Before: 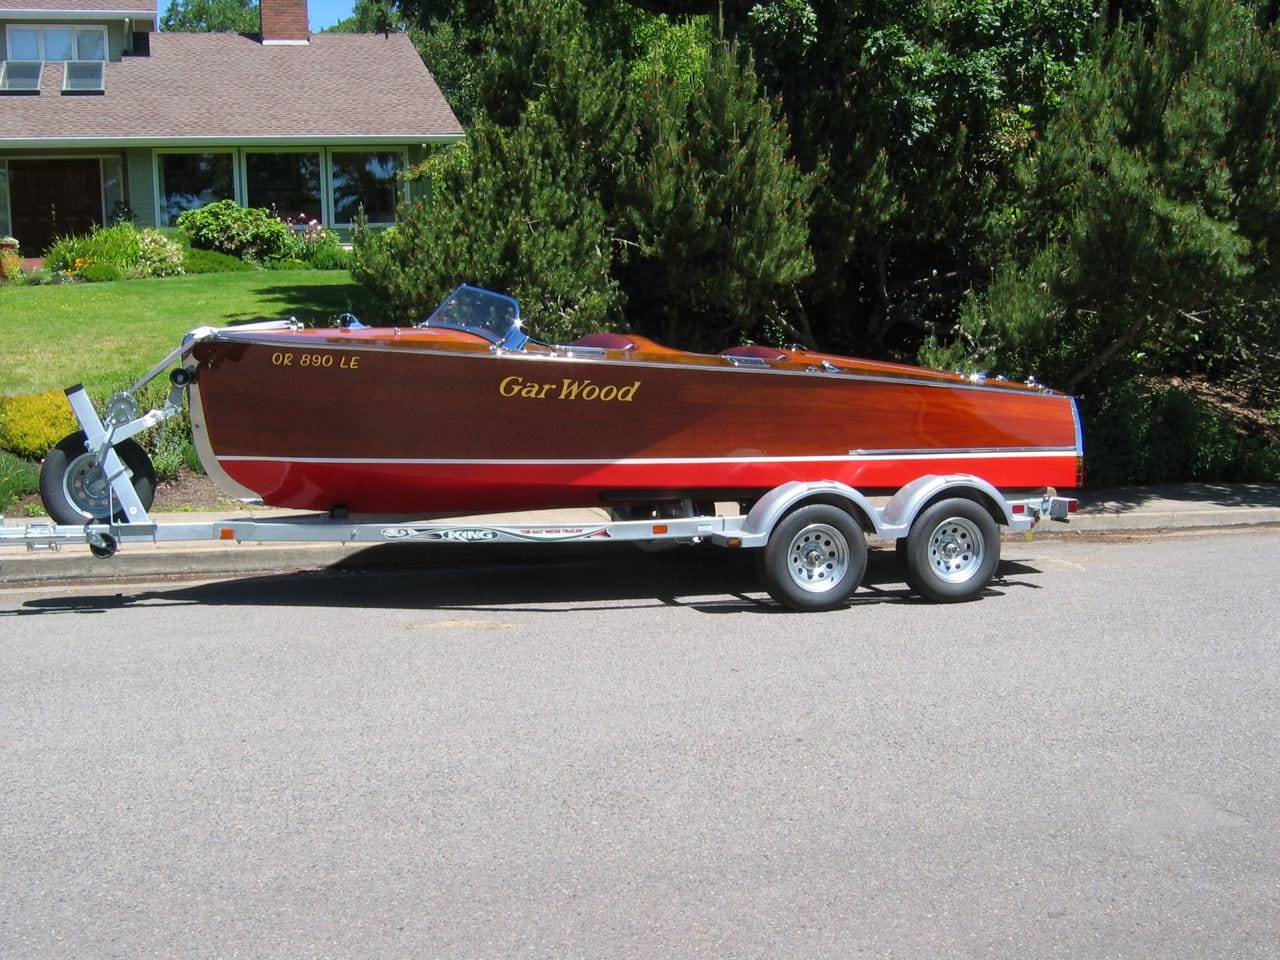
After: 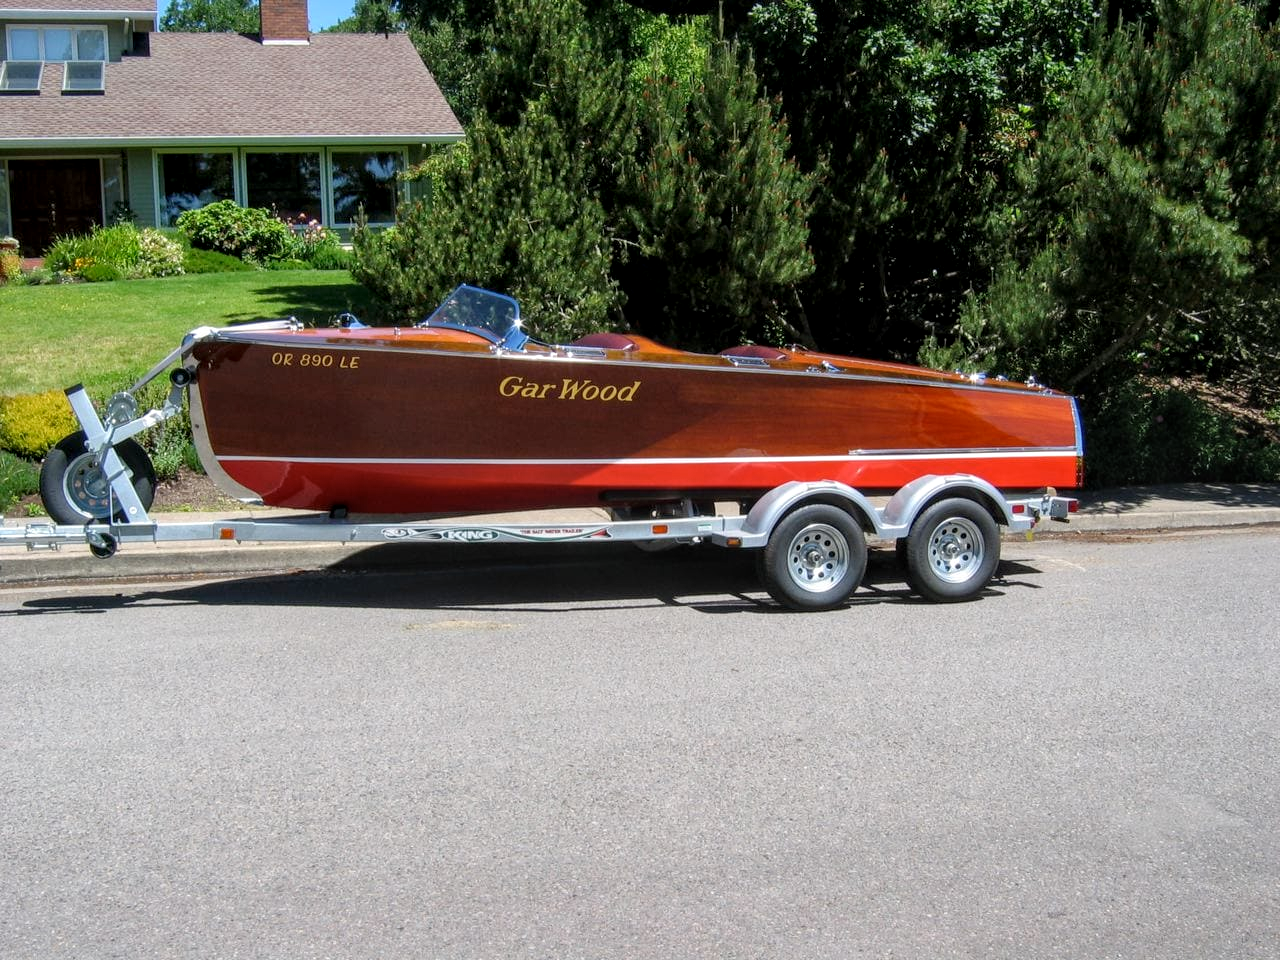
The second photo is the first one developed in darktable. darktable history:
base curve: exposure shift 0, preserve colors none
local contrast: detail 130%
